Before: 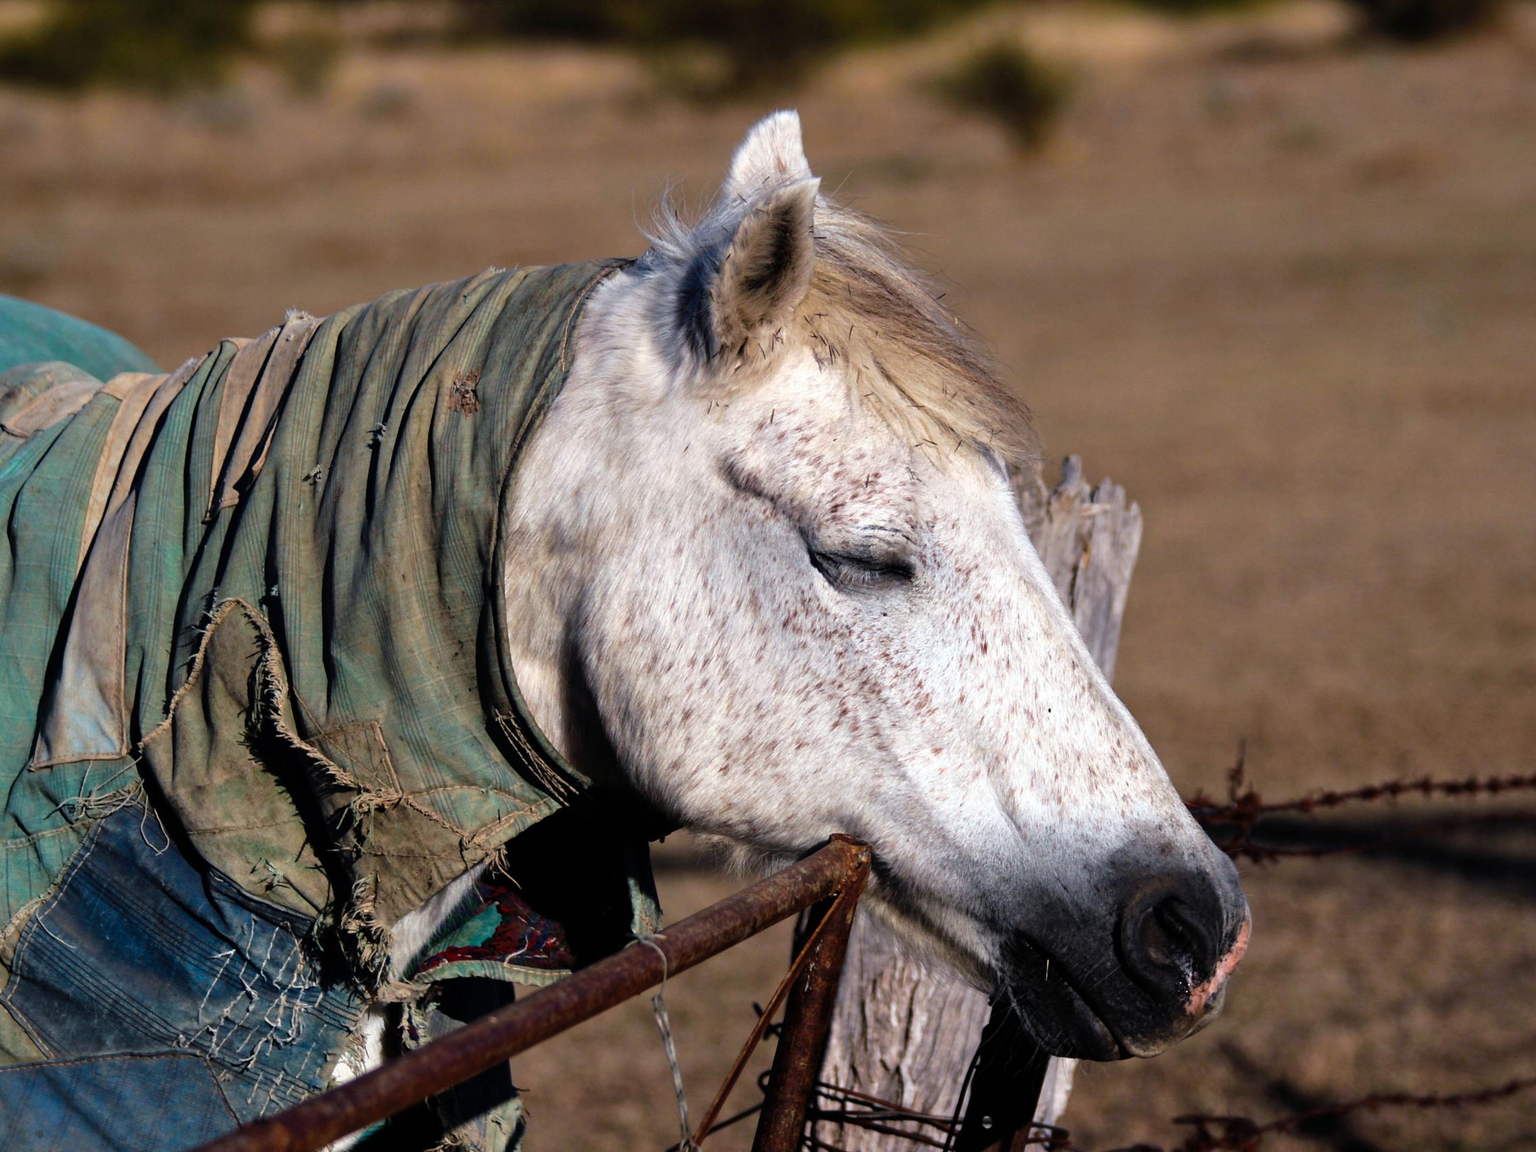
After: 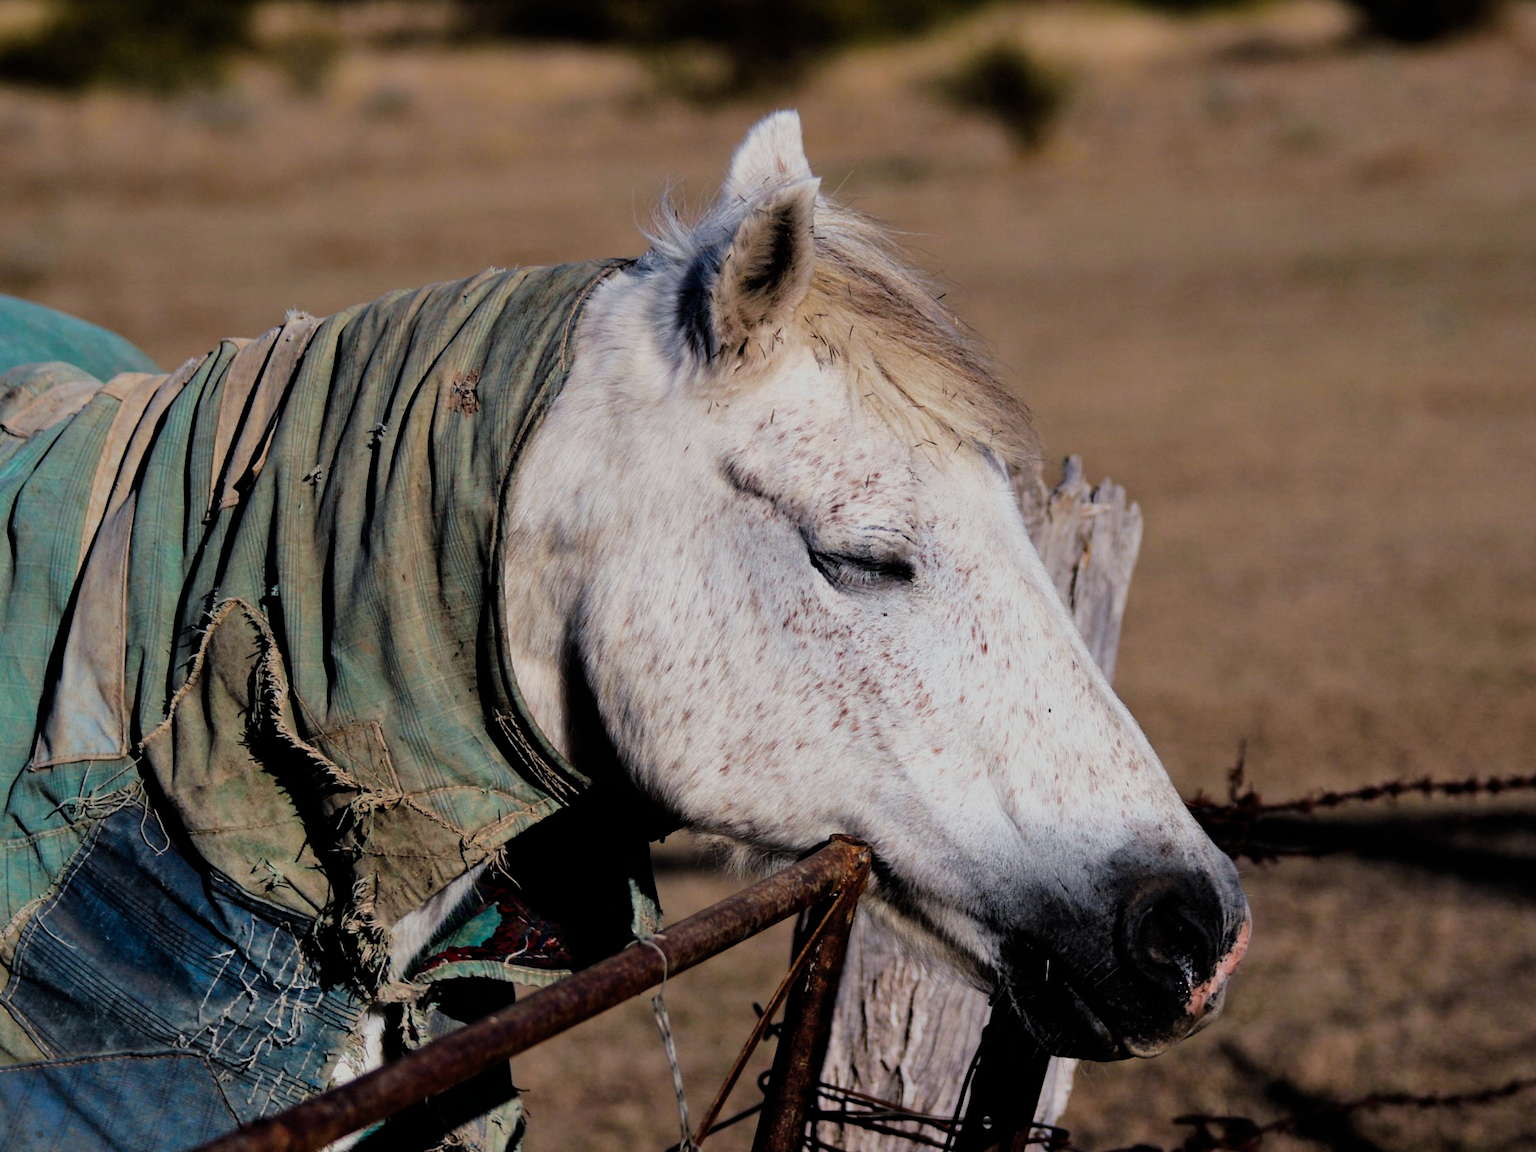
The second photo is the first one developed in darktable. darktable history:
filmic rgb: black relative exposure -7.1 EV, white relative exposure 5.37 EV, hardness 3.02, iterations of high-quality reconstruction 0
